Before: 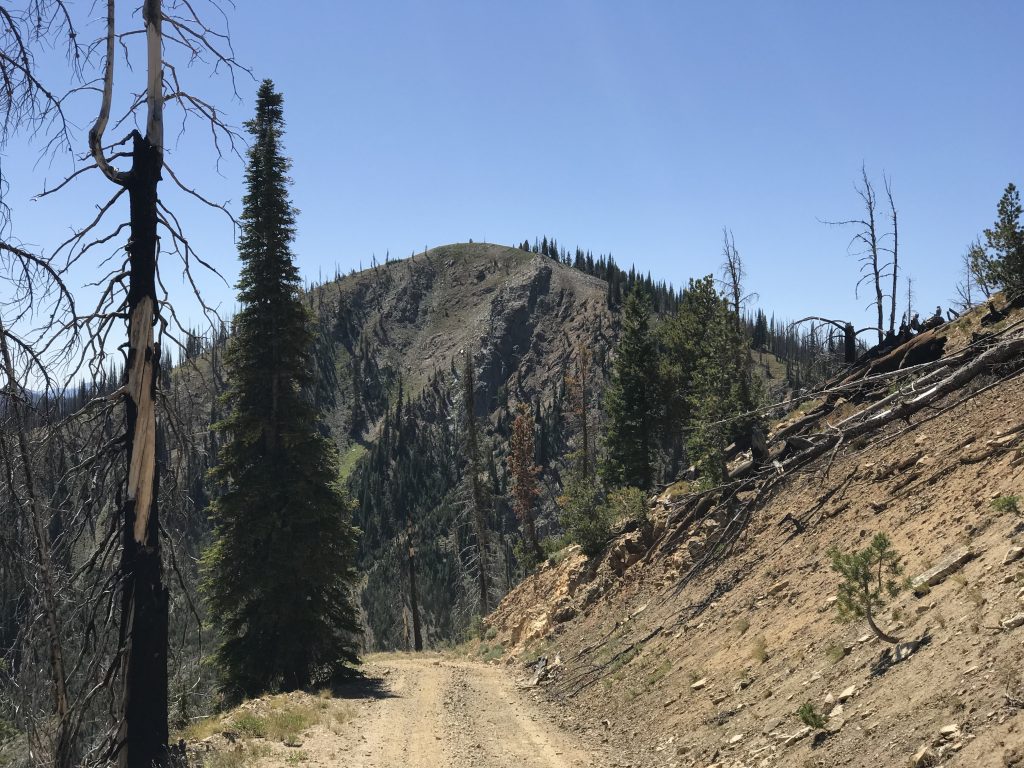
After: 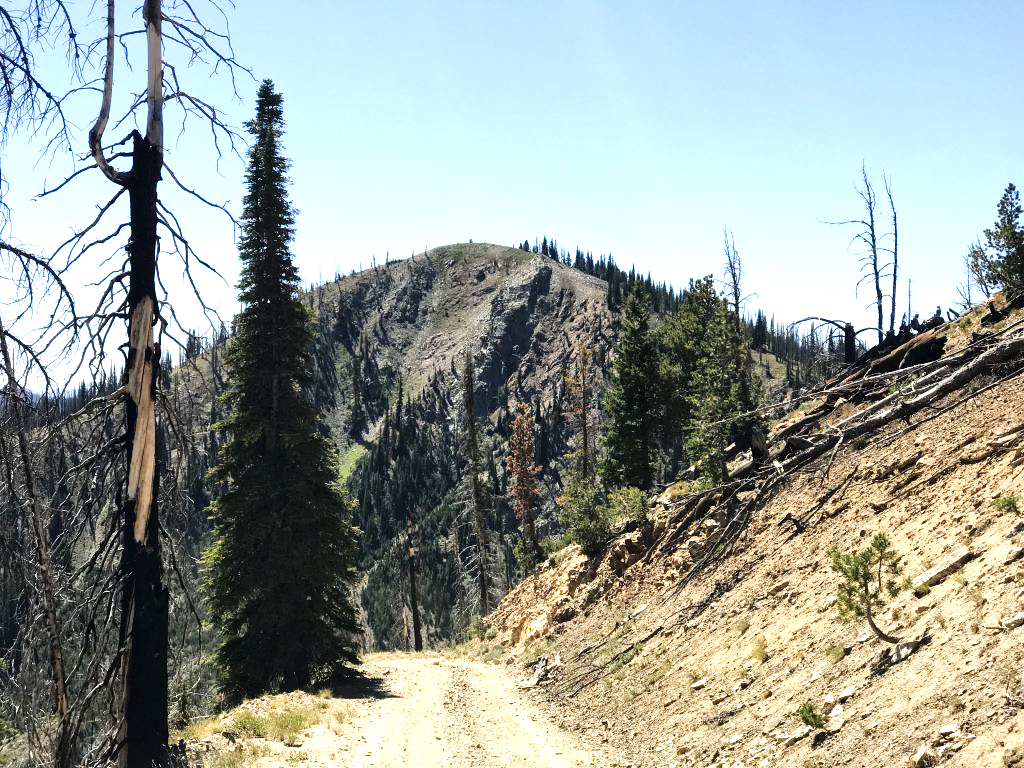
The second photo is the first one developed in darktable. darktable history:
tone curve: curves: ch0 [(0, 0) (0.033, 0.016) (0.171, 0.127) (0.33, 0.331) (0.432, 0.475) (0.601, 0.665) (0.843, 0.876) (1, 1)]; ch1 [(0, 0) (0.339, 0.349) (0.445, 0.42) (0.476, 0.47) (0.501, 0.499) (0.516, 0.525) (0.548, 0.563) (0.584, 0.633) (0.728, 0.746) (1, 1)]; ch2 [(0, 0) (0.327, 0.324) (0.417, 0.44) (0.46, 0.453) (0.502, 0.498) (0.517, 0.524) (0.53, 0.554) (0.579, 0.599) (0.745, 0.704) (1, 1)], preserve colors none
local contrast: mode bilateral grid, contrast 30, coarseness 24, midtone range 0.2
levels: levels [0, 0.394, 0.787]
